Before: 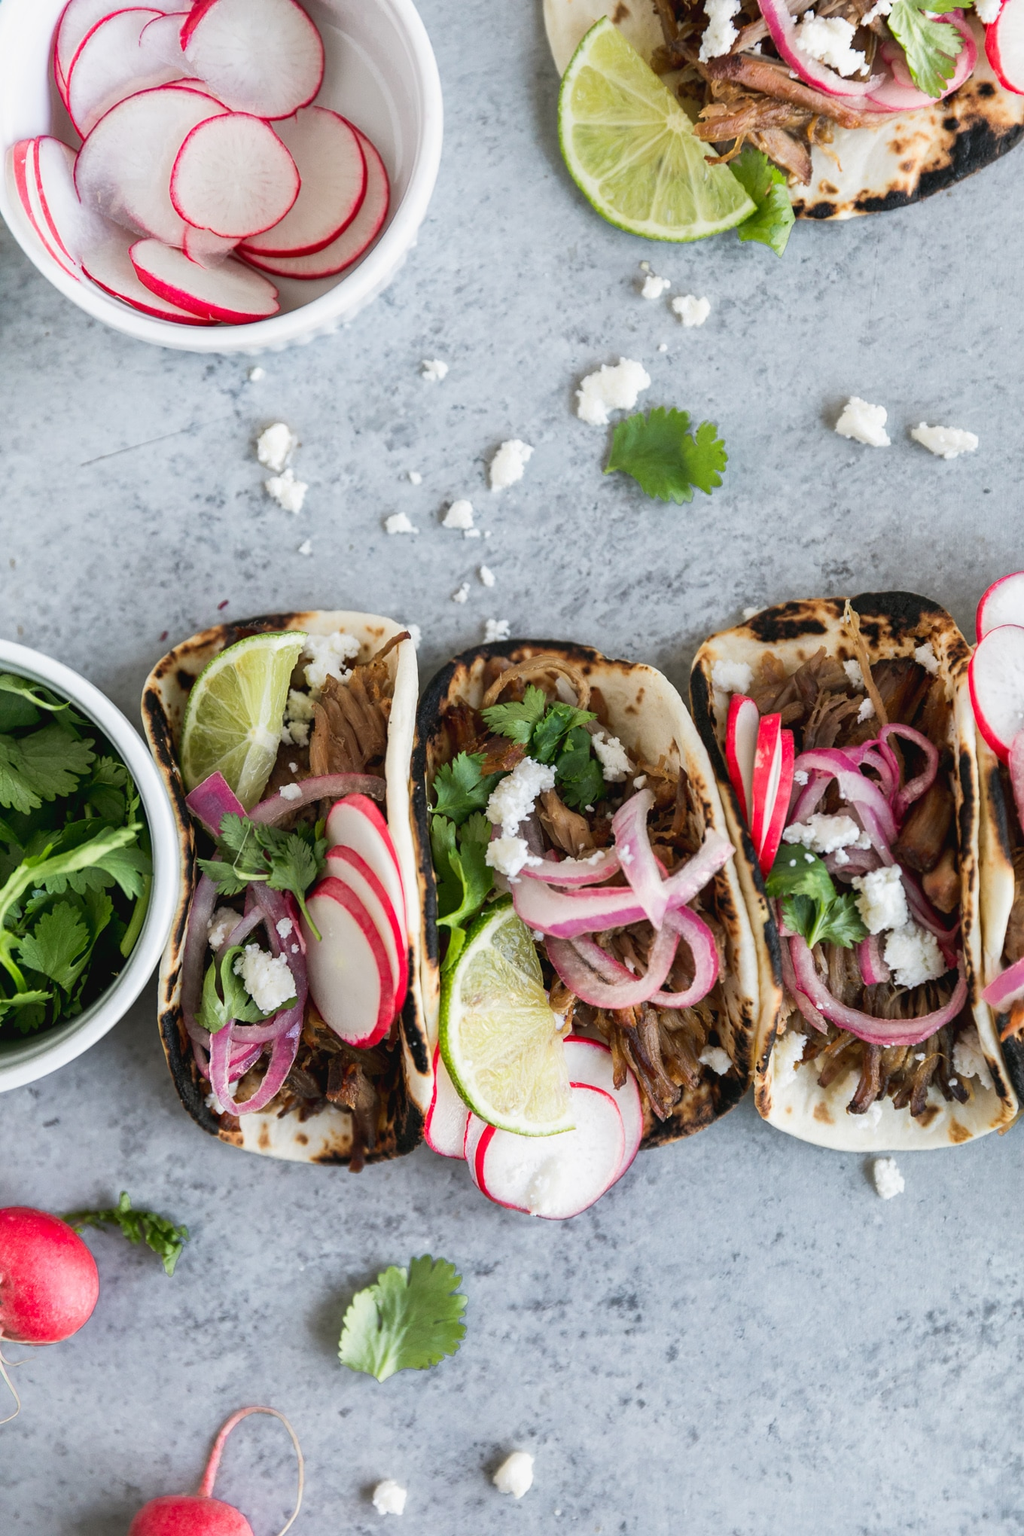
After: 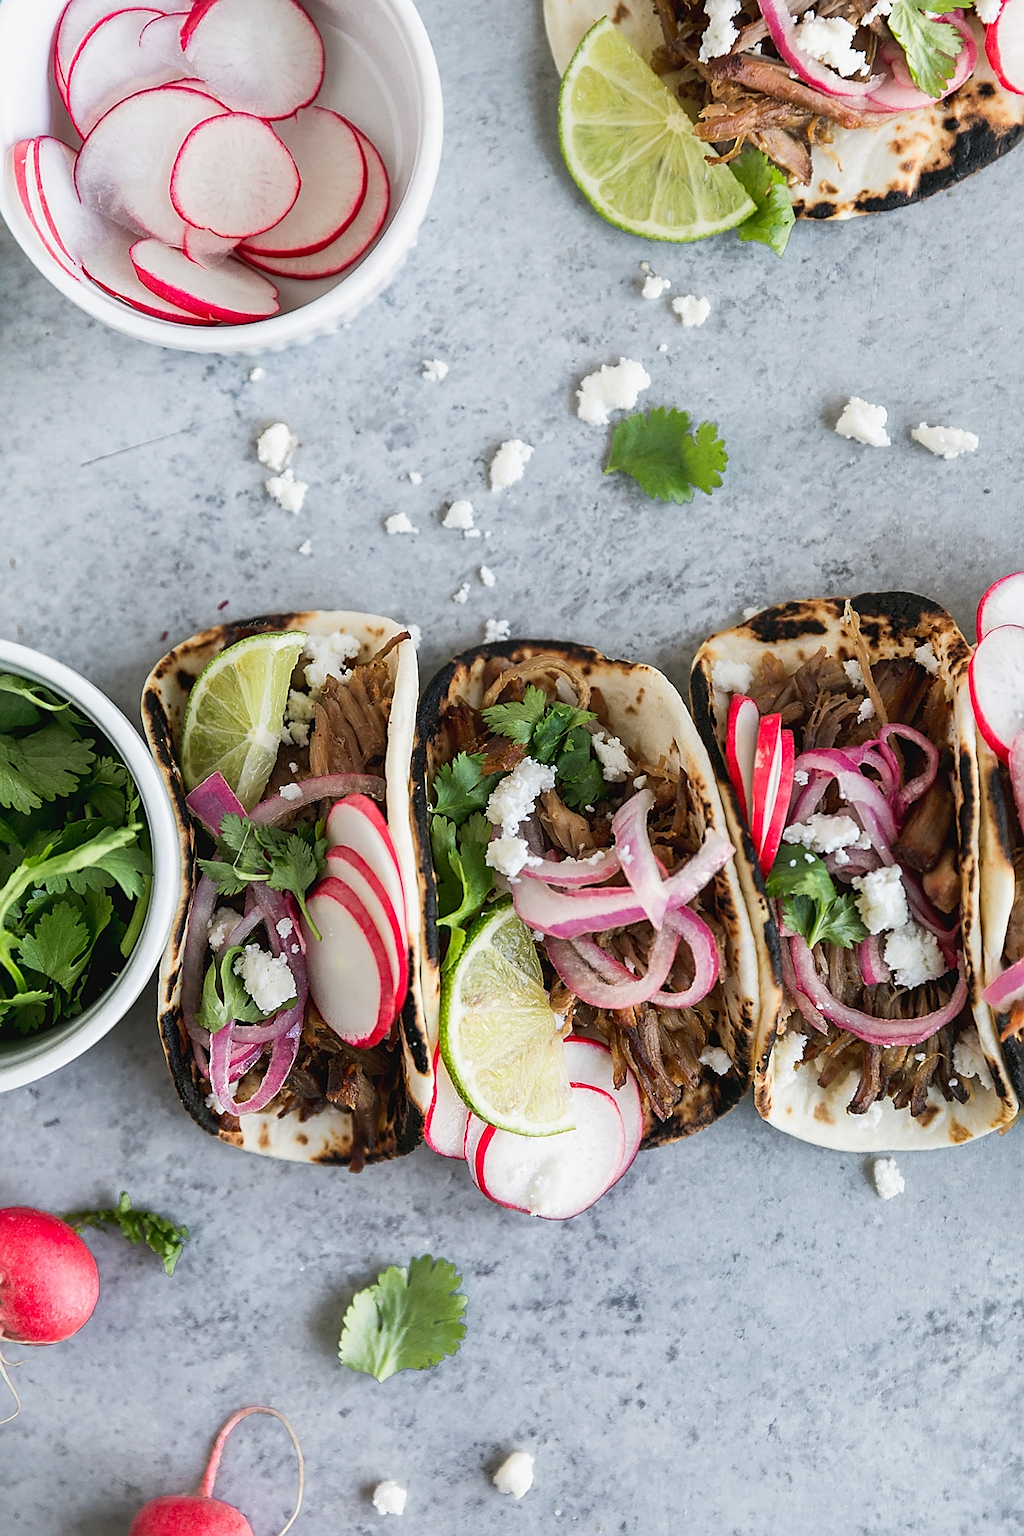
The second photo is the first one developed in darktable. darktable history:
sharpen: radius 1.373, amount 1.251, threshold 0.731
